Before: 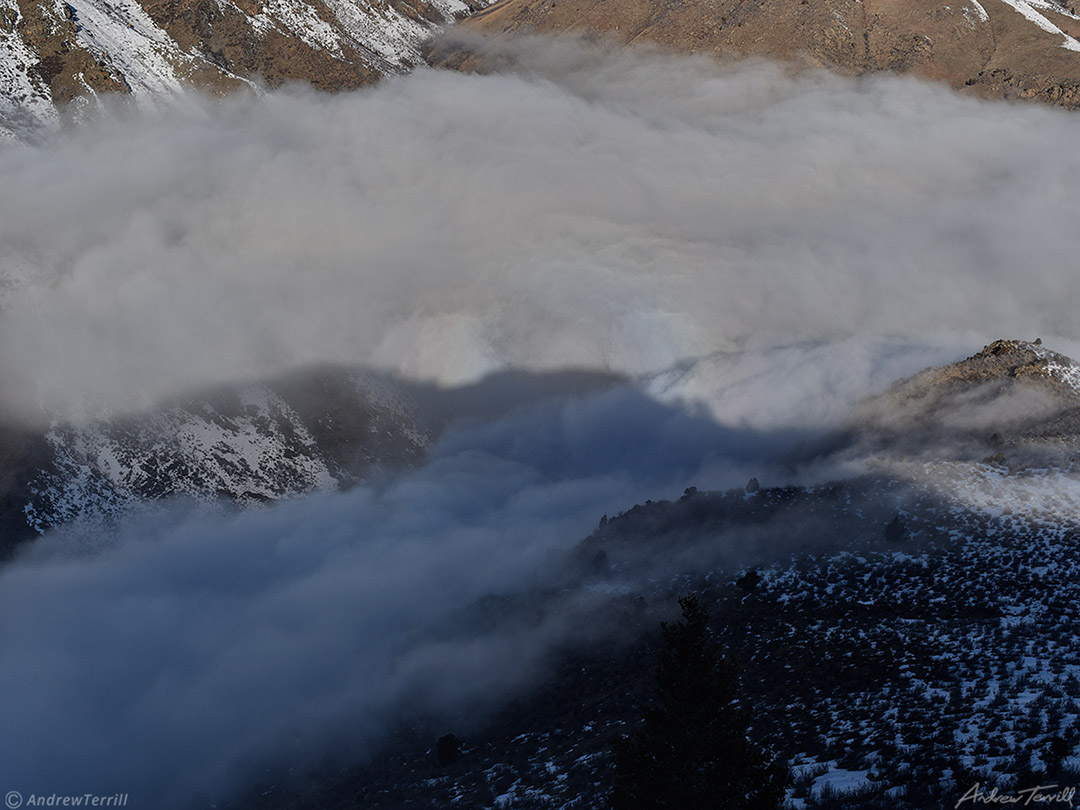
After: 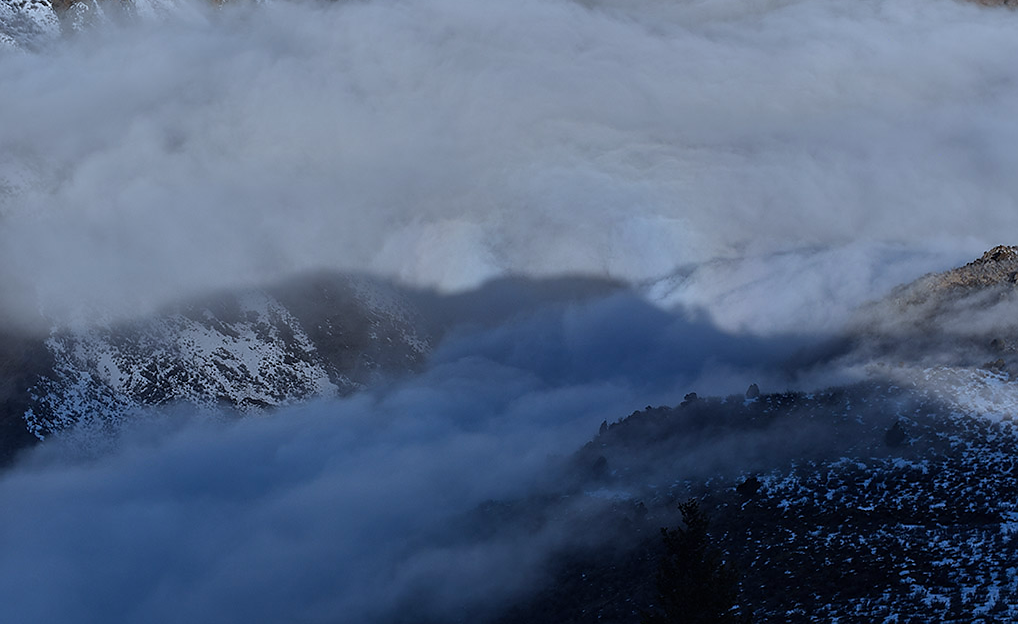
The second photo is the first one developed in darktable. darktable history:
crop and rotate: angle 0.03°, top 11.643%, right 5.651%, bottom 11.189%
sharpen: radius 1, threshold 1
color calibration: x 0.38, y 0.39, temperature 4086.04 K
